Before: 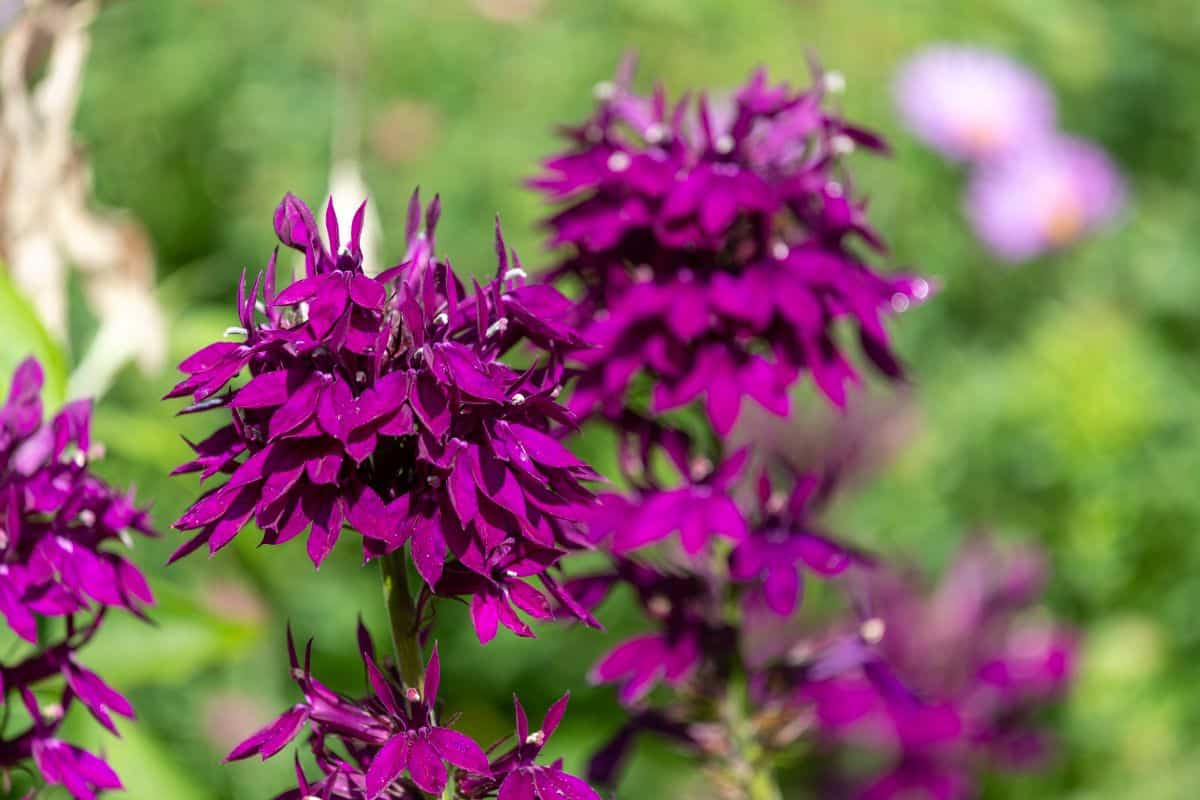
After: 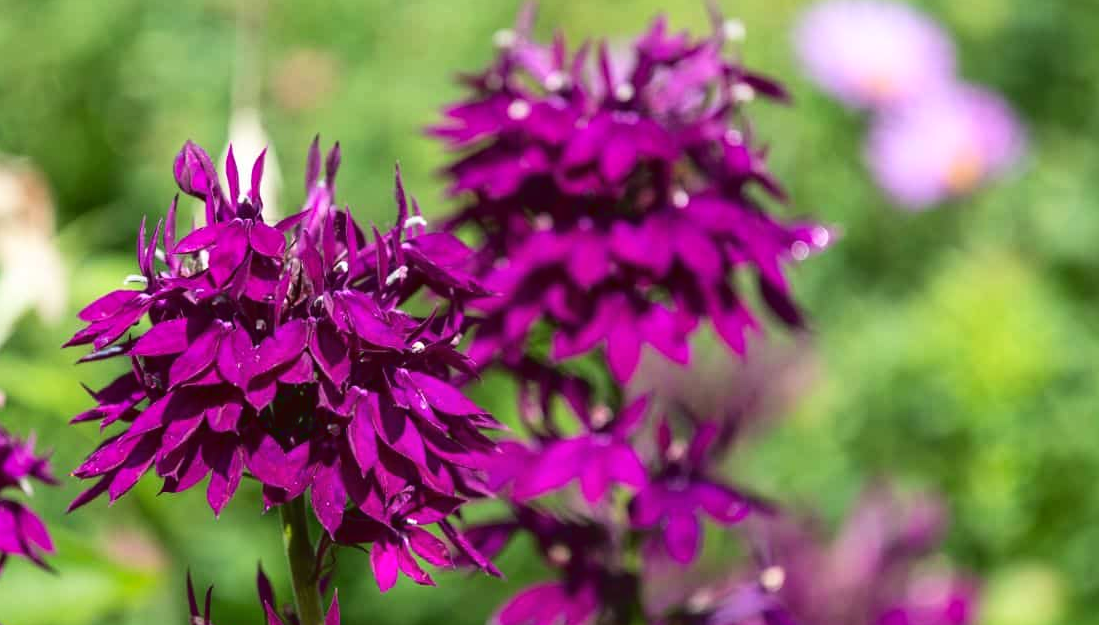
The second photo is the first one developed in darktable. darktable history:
crop: left 8.362%, top 6.544%, bottom 15.311%
tone curve: curves: ch0 [(0, 0.036) (0.119, 0.115) (0.461, 0.479) (0.715, 0.767) (0.817, 0.865) (1, 0.998)]; ch1 [(0, 0) (0.377, 0.416) (0.44, 0.461) (0.487, 0.49) (0.514, 0.525) (0.538, 0.561) (0.67, 0.713) (1, 1)]; ch2 [(0, 0) (0.38, 0.405) (0.463, 0.445) (0.492, 0.486) (0.529, 0.533) (0.578, 0.59) (0.653, 0.698) (1, 1)], color space Lab, linked channels, preserve colors none
shadows and highlights: shadows 29.35, highlights -29.5, low approximation 0.01, soften with gaussian
